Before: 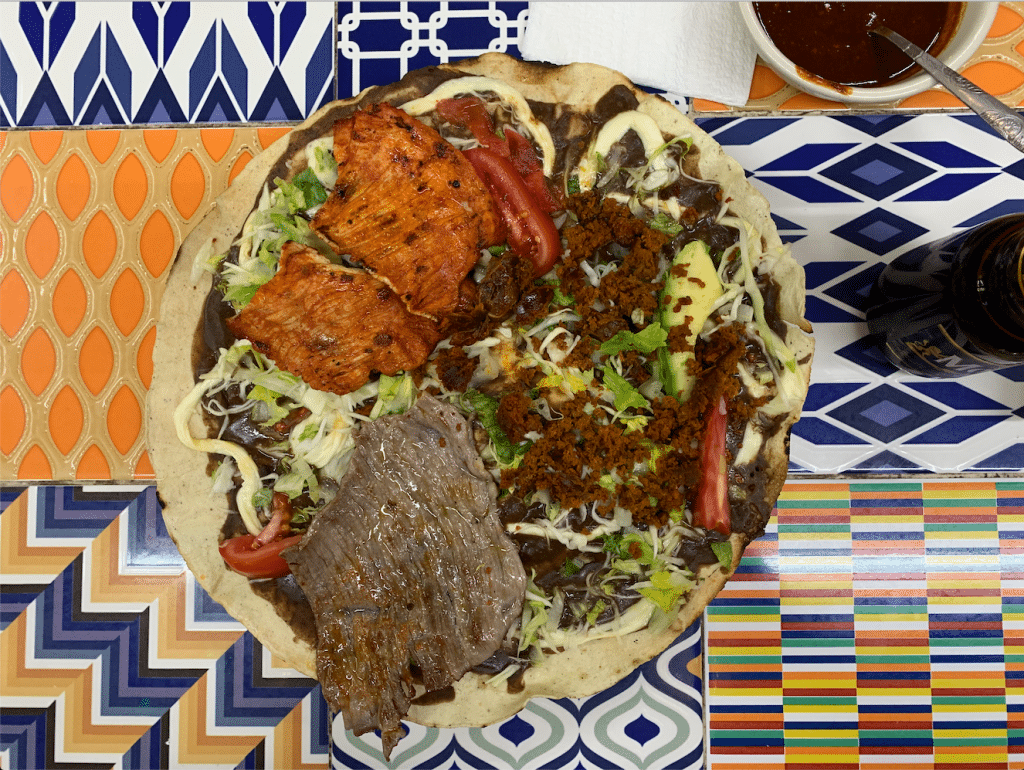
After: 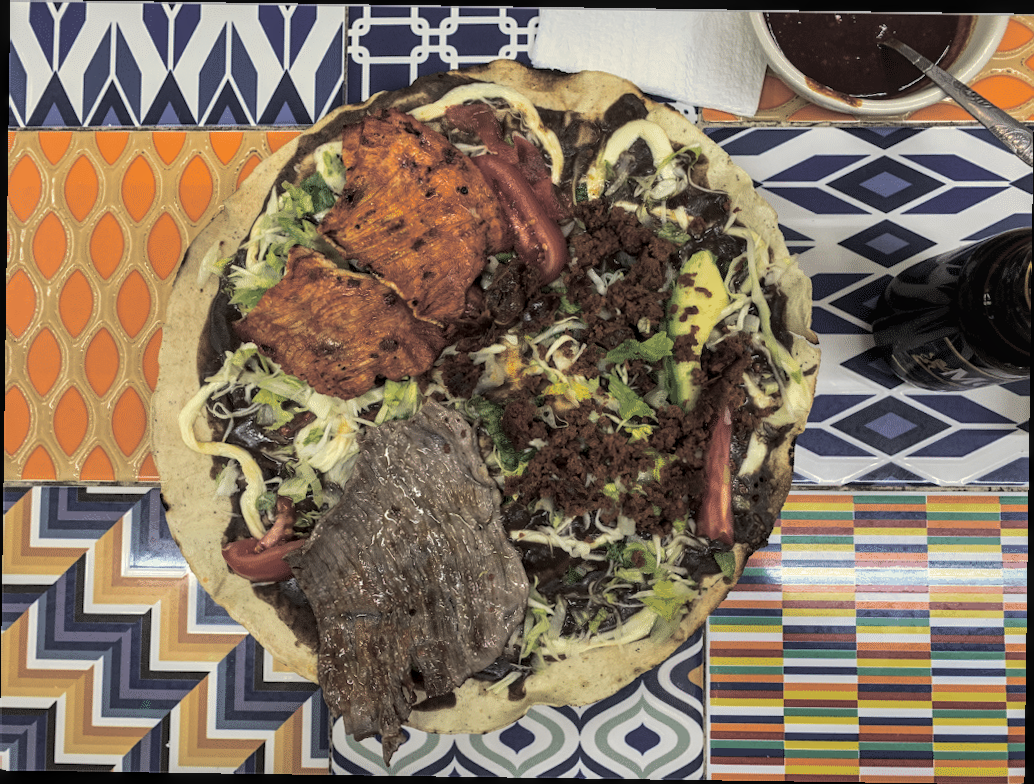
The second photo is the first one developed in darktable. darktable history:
rotate and perspective: rotation 0.8°, automatic cropping off
split-toning: shadows › hue 43.2°, shadows › saturation 0, highlights › hue 50.4°, highlights › saturation 1
local contrast: on, module defaults
